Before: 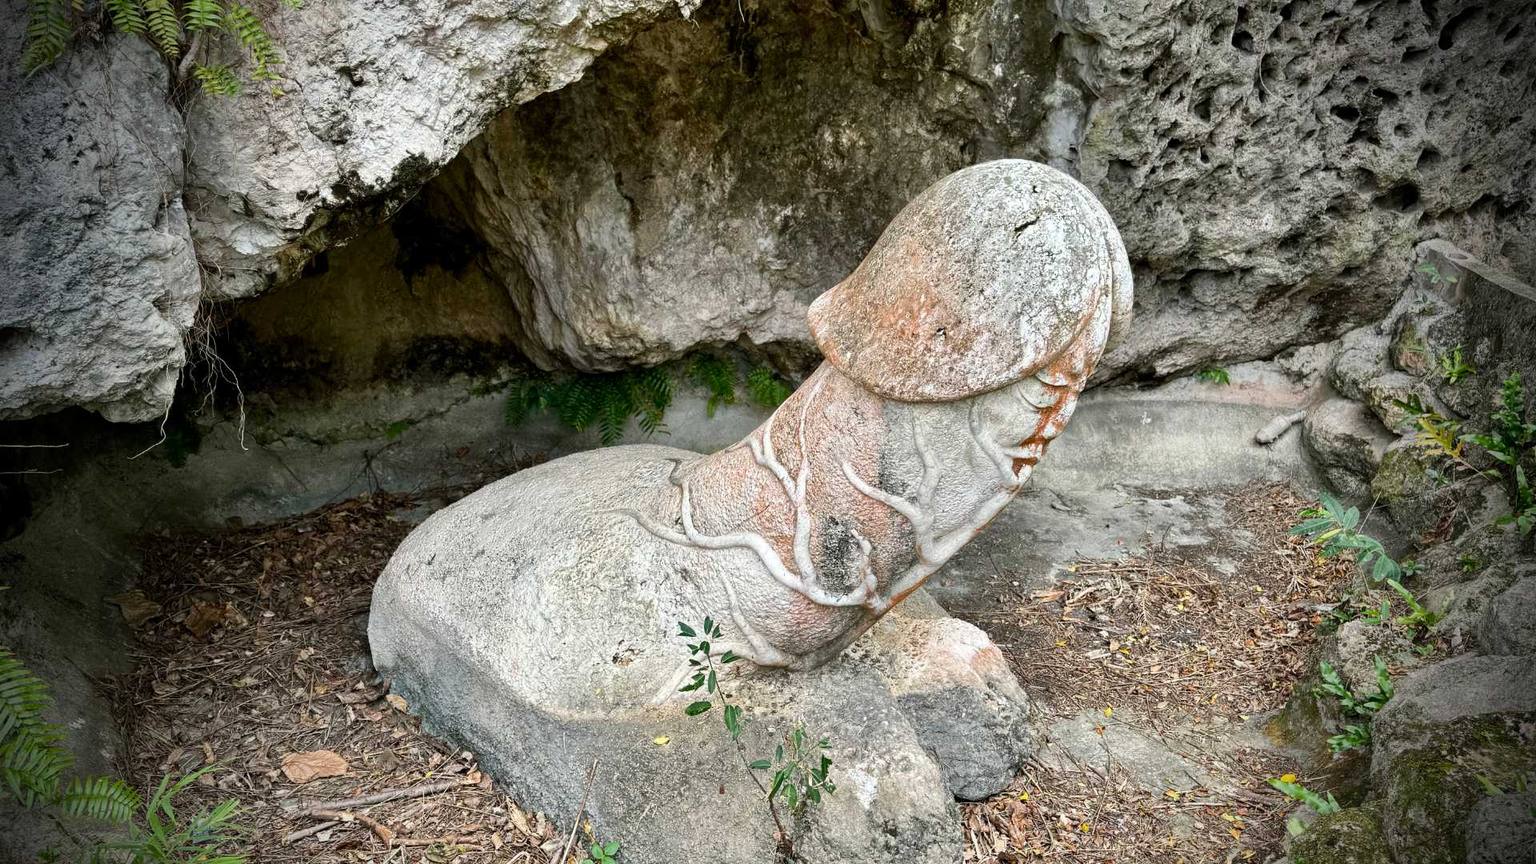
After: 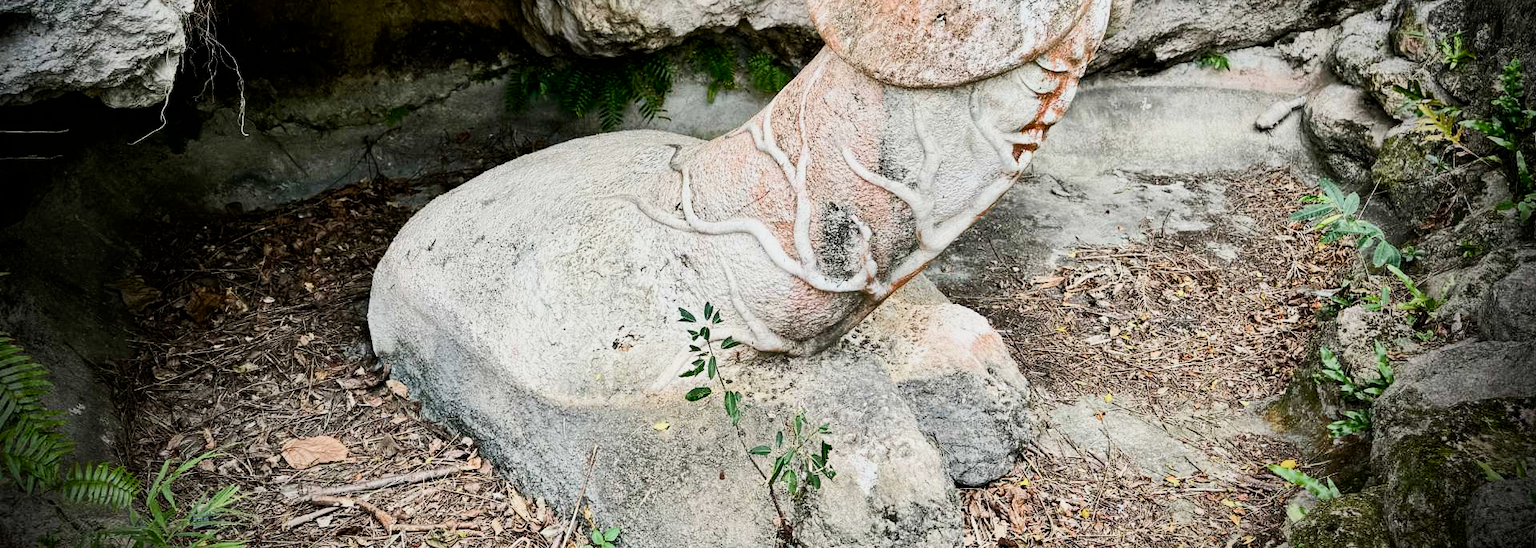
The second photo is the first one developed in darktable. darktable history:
exposure: black level correction 0, exposure 0.7 EV, compensate exposure bias true, compensate highlight preservation false
crop and rotate: top 36.435%
color correction: saturation 1.34
color balance rgb: perceptual saturation grading › highlights -31.88%, perceptual saturation grading › mid-tones 5.8%, perceptual saturation grading › shadows 18.12%, perceptual brilliance grading › highlights 3.62%, perceptual brilliance grading › mid-tones -18.12%, perceptual brilliance grading › shadows -41.3%
filmic rgb: black relative exposure -7.65 EV, white relative exposure 4.56 EV, hardness 3.61
